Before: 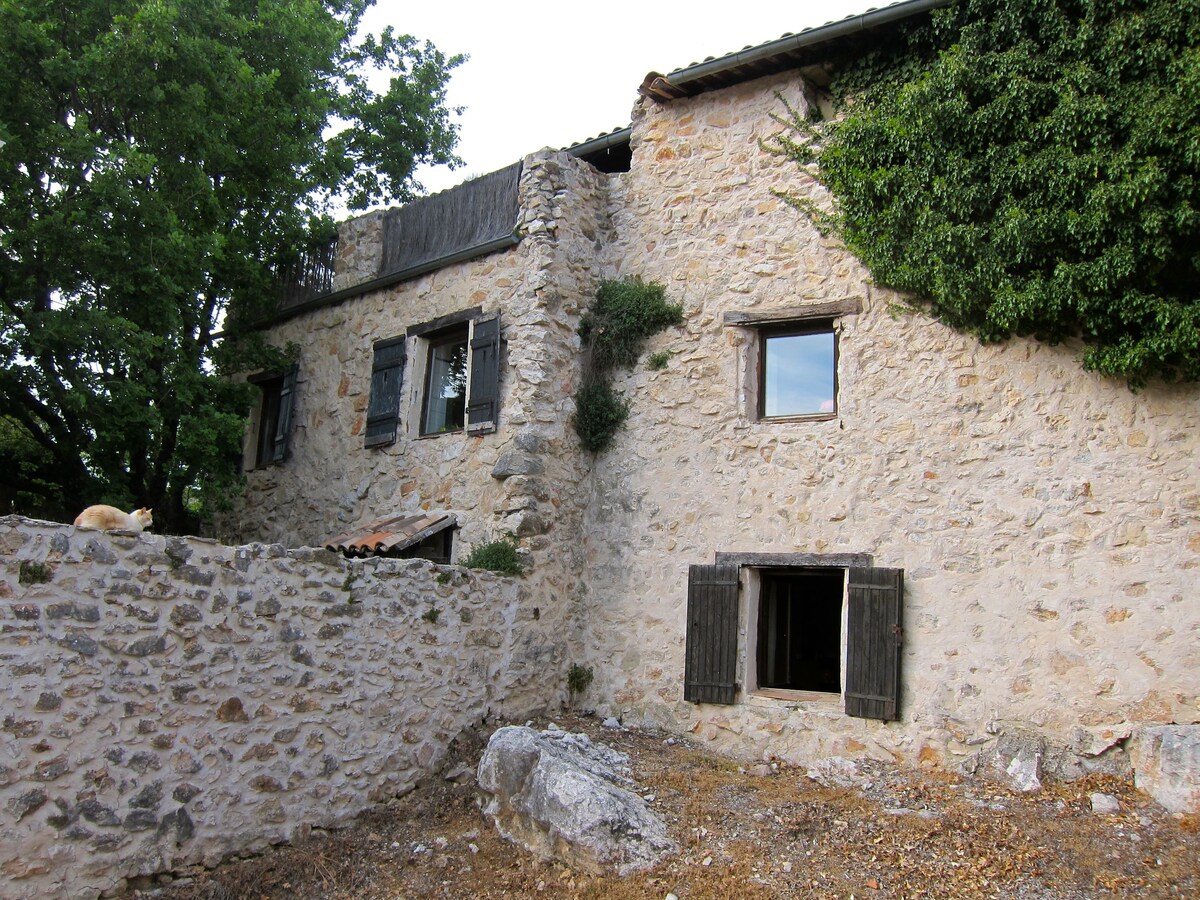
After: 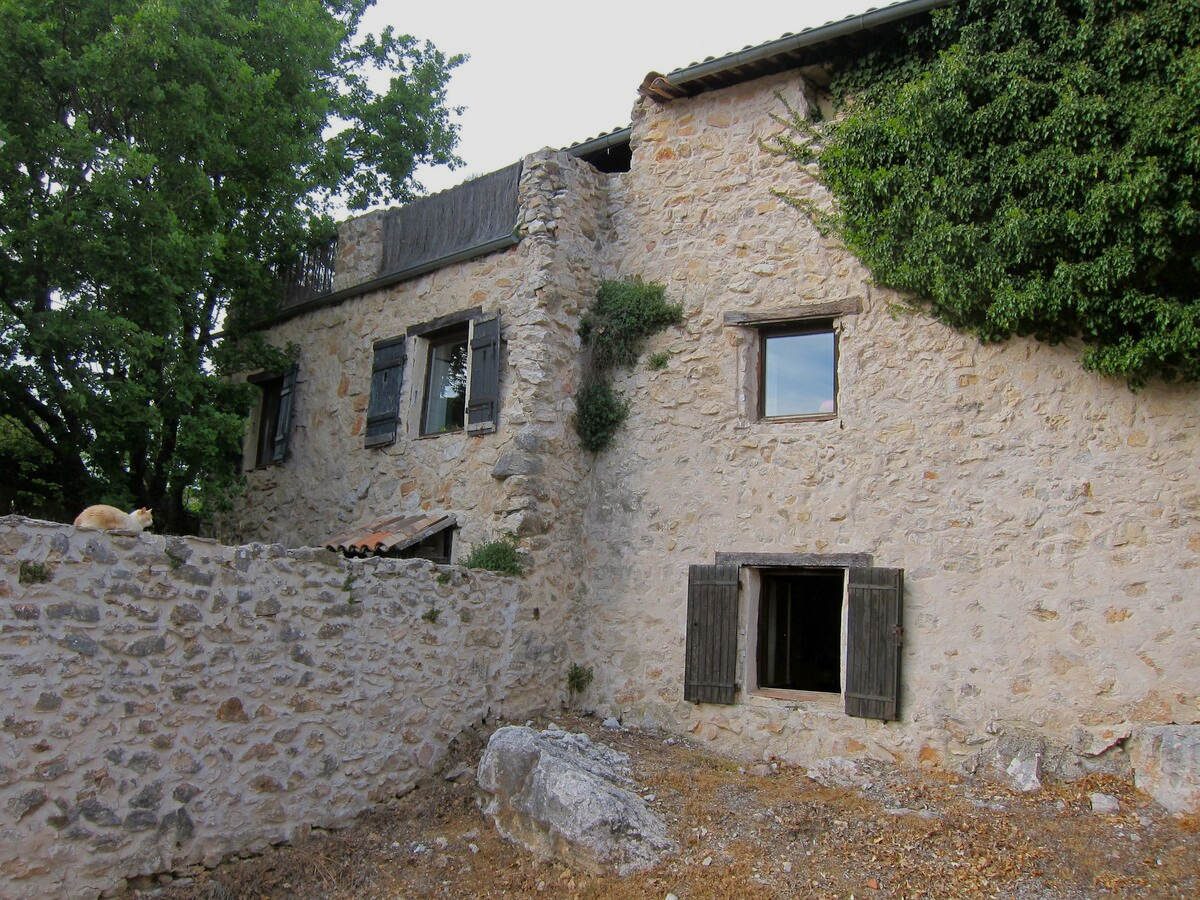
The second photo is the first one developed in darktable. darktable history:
tone equalizer: -8 EV 0.287 EV, -7 EV 0.381 EV, -6 EV 0.377 EV, -5 EV 0.257 EV, -3 EV -0.263 EV, -2 EV -0.389 EV, -1 EV -0.434 EV, +0 EV -0.257 EV, edges refinement/feathering 500, mask exposure compensation -1.57 EV, preserve details no
